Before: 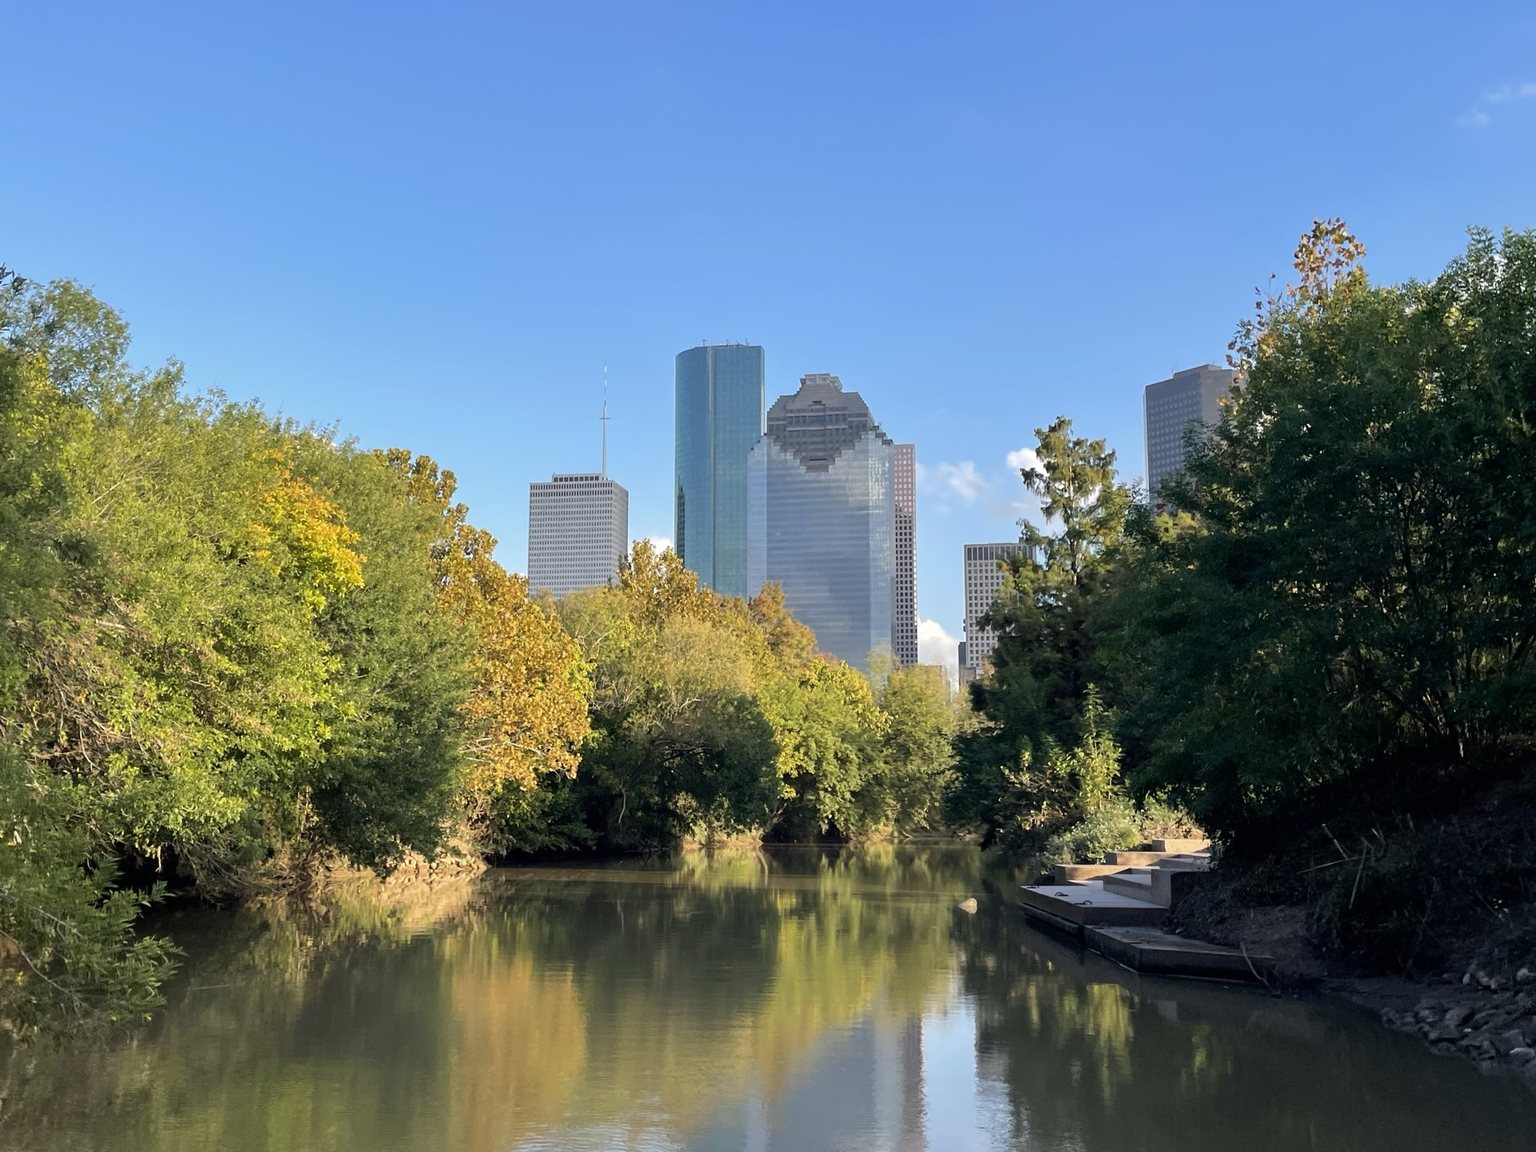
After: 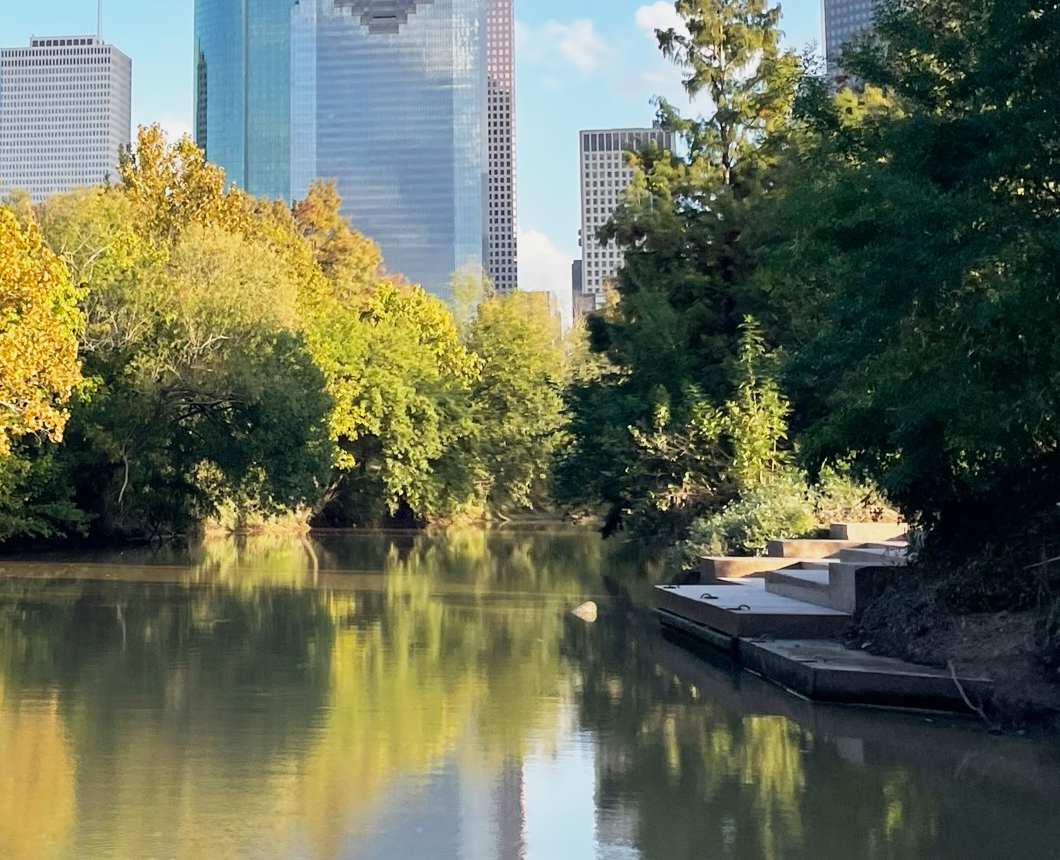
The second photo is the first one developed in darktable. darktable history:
crop: left 34.479%, top 38.822%, right 13.718%, bottom 5.172%
base curve: curves: ch0 [(0, 0) (0.088, 0.125) (0.176, 0.251) (0.354, 0.501) (0.613, 0.749) (1, 0.877)], preserve colors none
